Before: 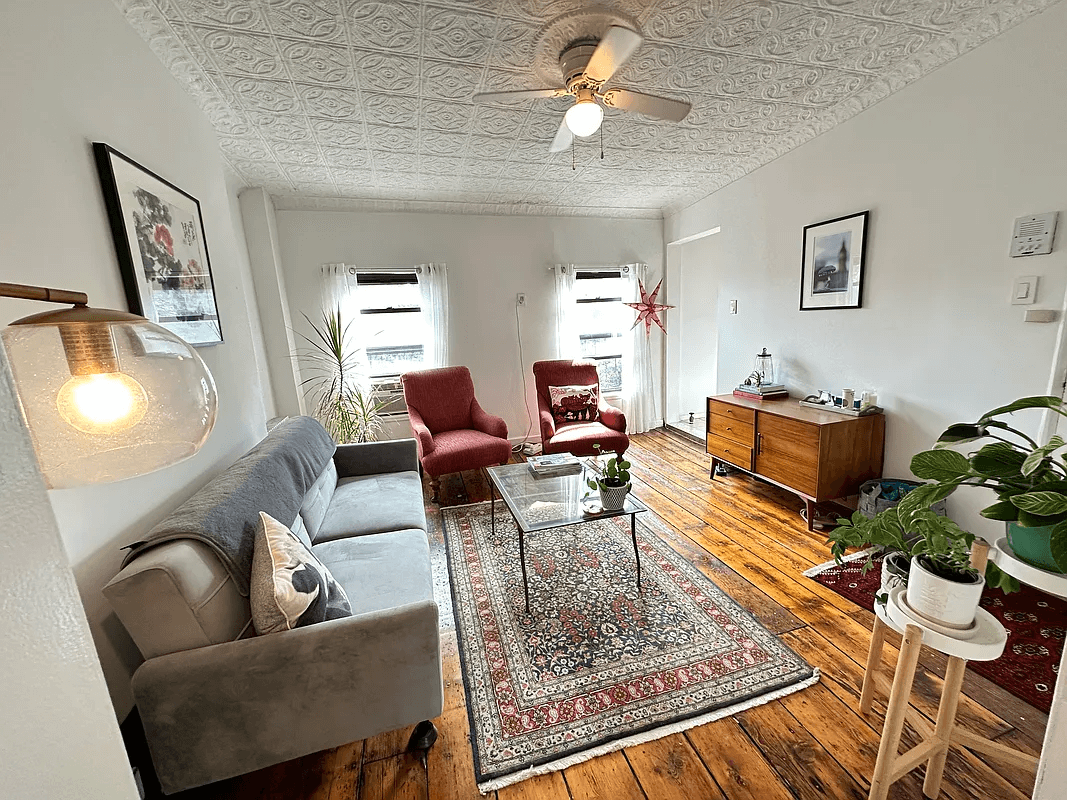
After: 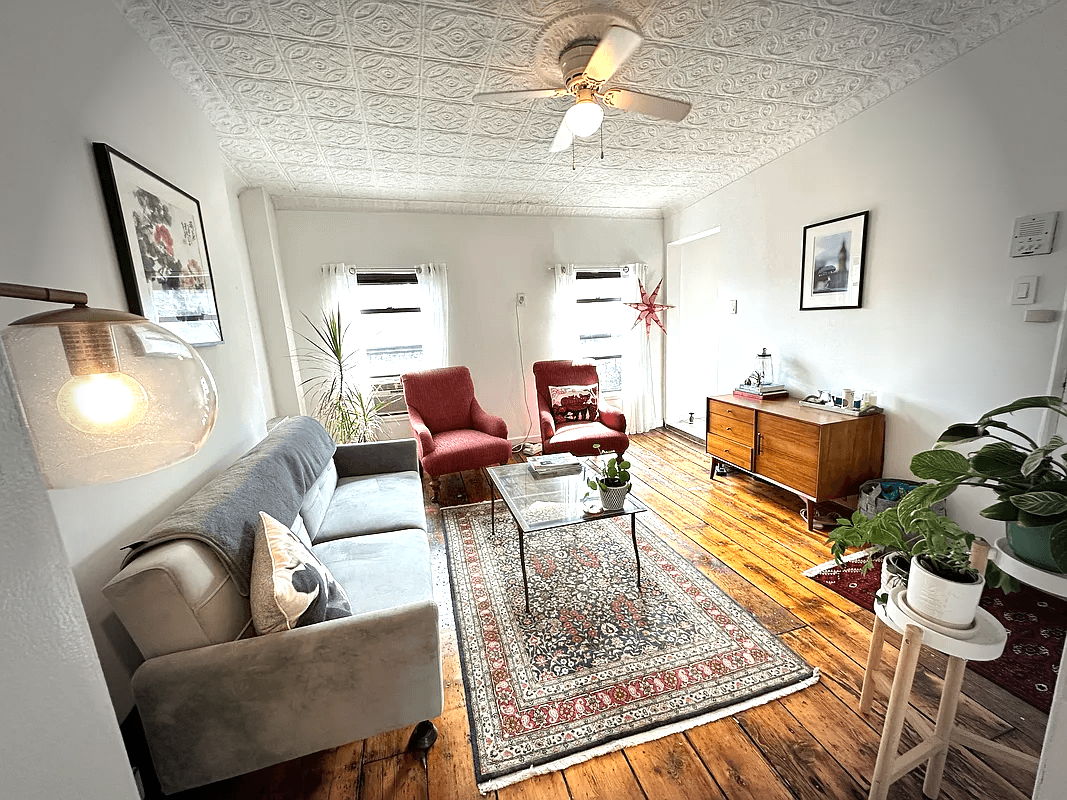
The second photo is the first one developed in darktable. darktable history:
exposure: exposure 0.581 EV, compensate exposure bias true, compensate highlight preservation false
vignetting: fall-off start 68.1%, fall-off radius 29.9%, brightness -0.575, width/height ratio 0.984, shape 0.86, unbound false
